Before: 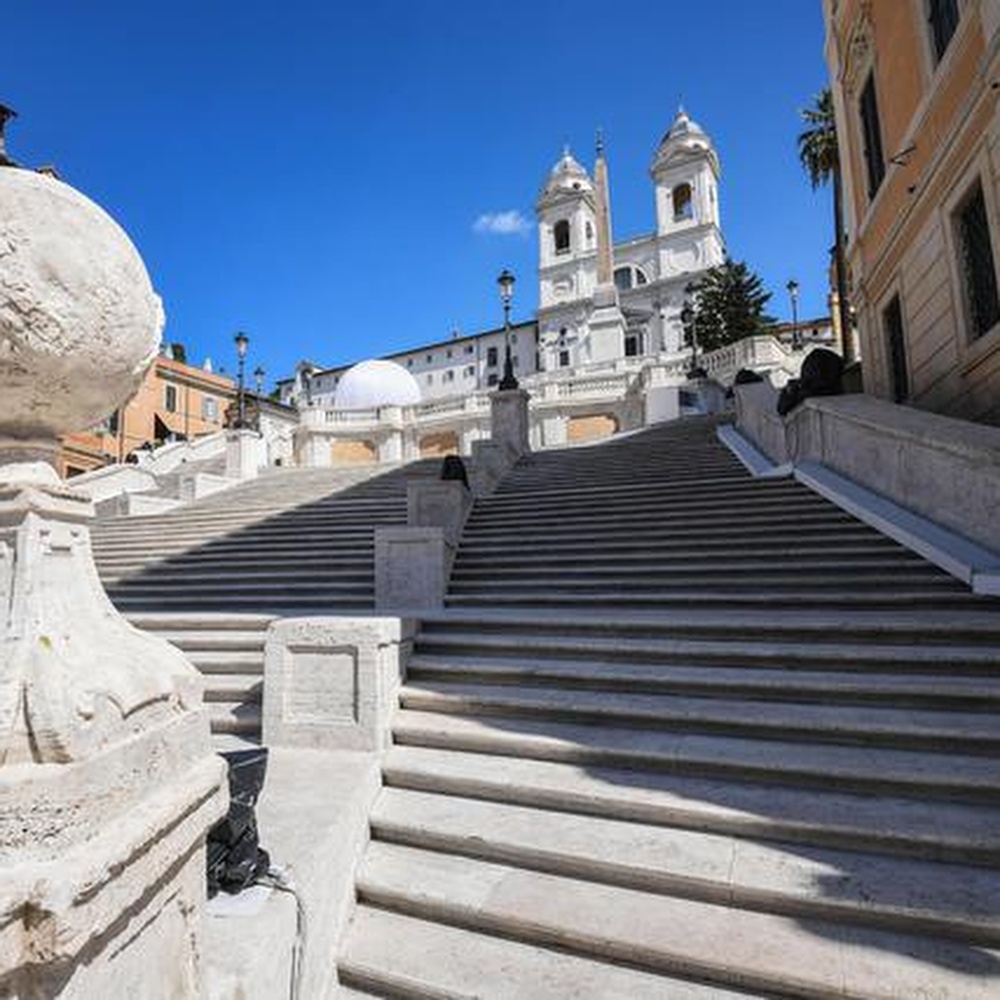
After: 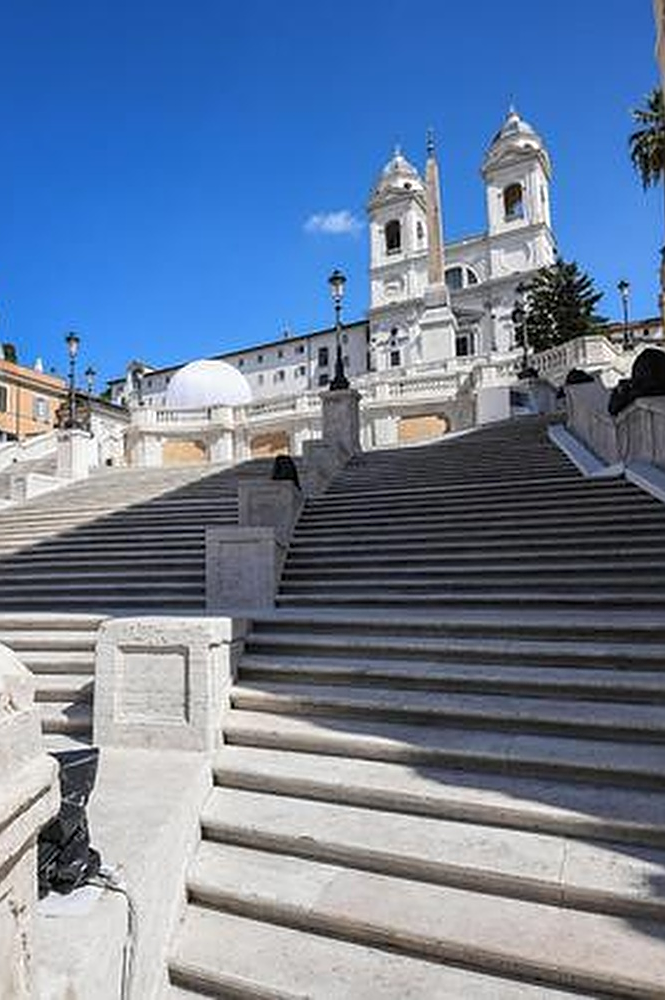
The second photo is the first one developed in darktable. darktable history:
crop: left 16.963%, right 16.474%
sharpen: on, module defaults
